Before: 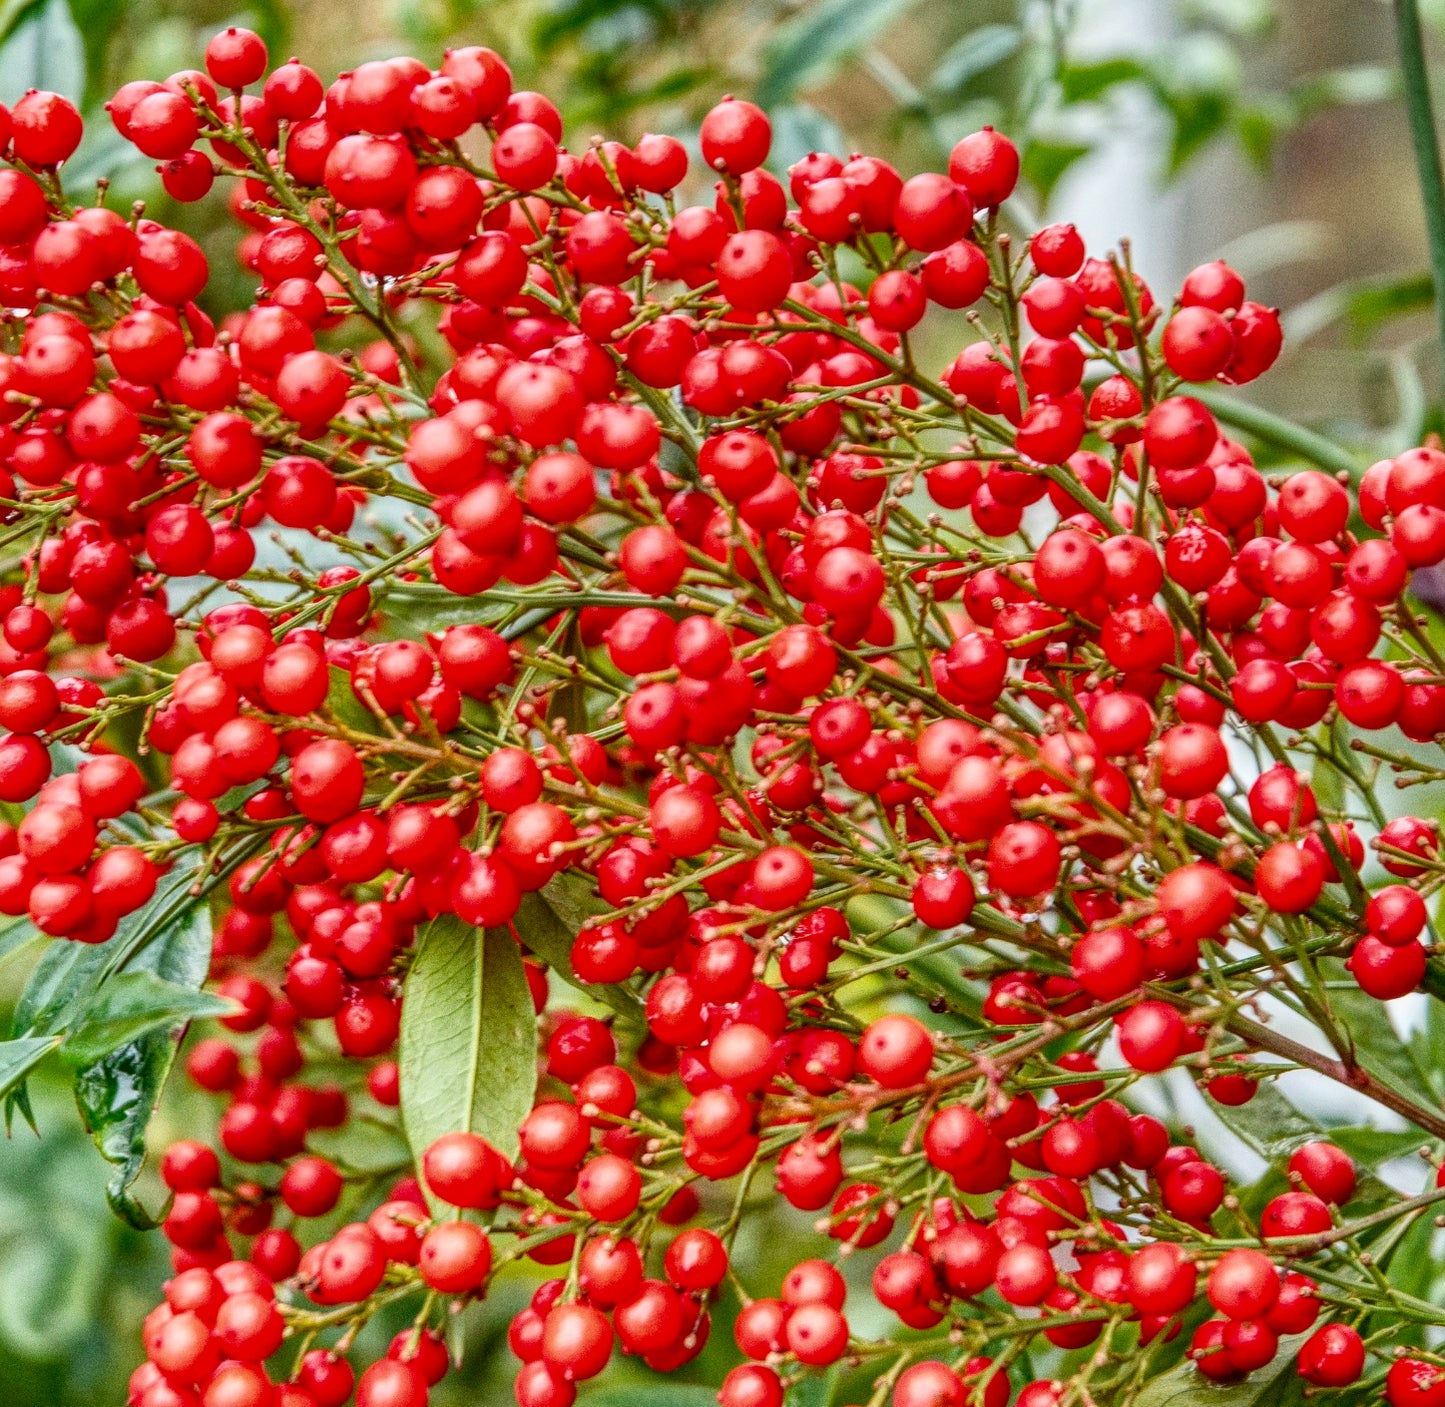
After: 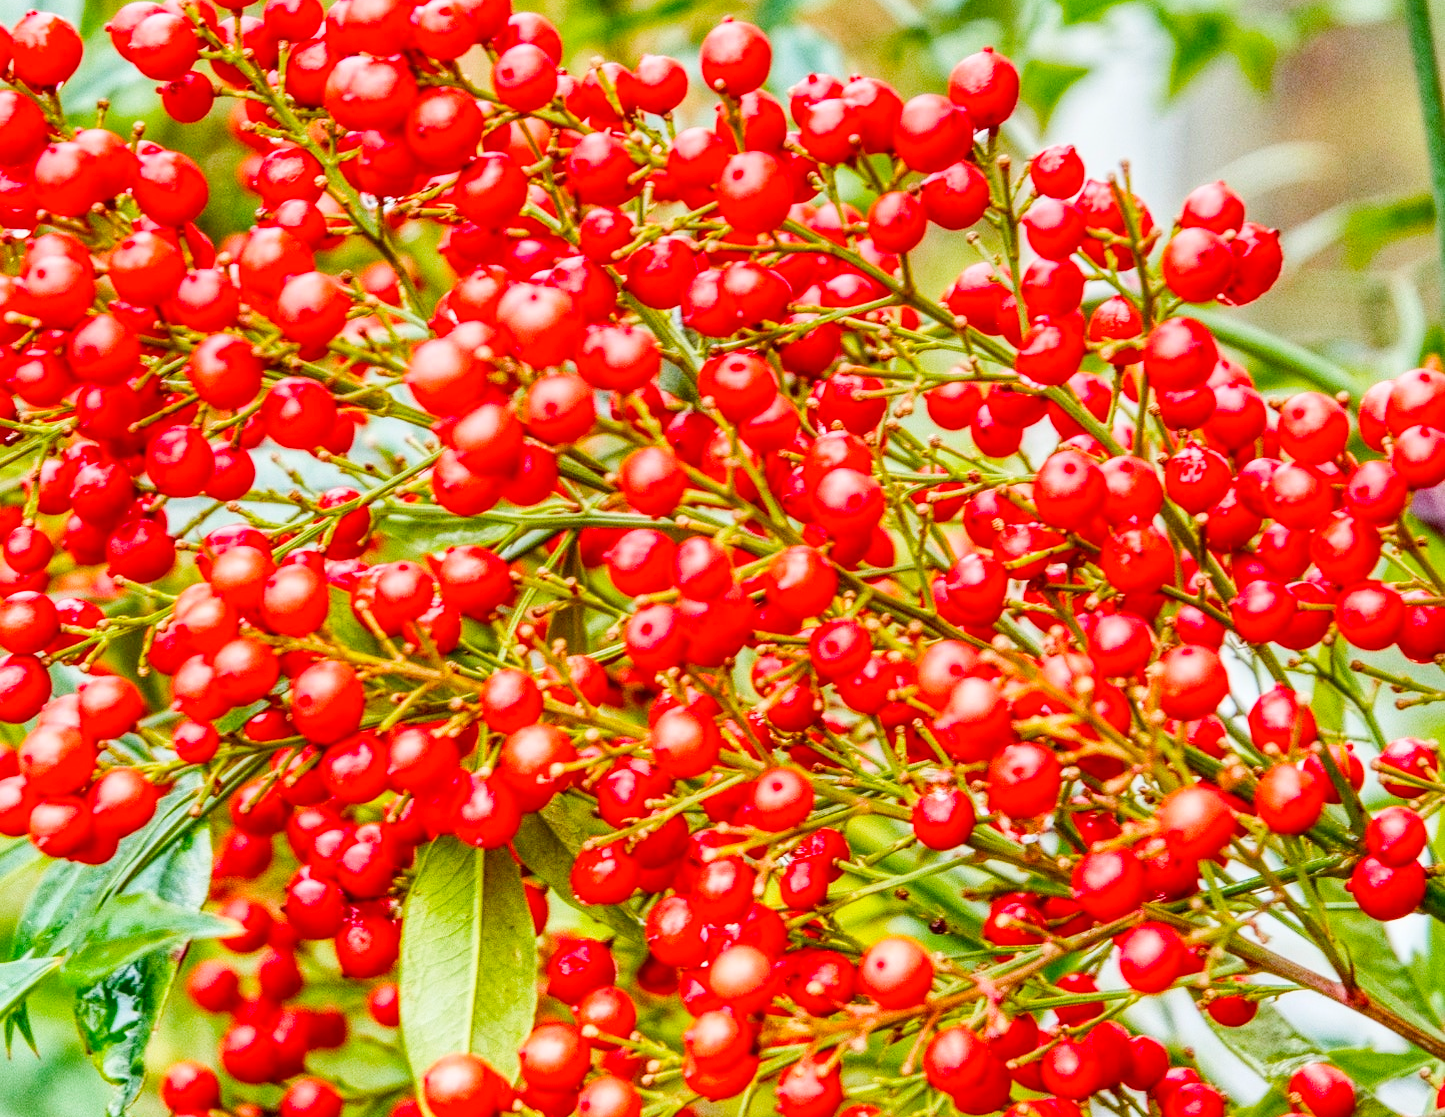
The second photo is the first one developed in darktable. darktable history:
color balance rgb: perceptual saturation grading › global saturation 25%, perceptual brilliance grading › mid-tones 10%, perceptual brilliance grading › shadows 15%, global vibrance 20%
base curve: curves: ch0 [(0, 0) (0.204, 0.334) (0.55, 0.733) (1, 1)], preserve colors none
white balance: emerald 1
crop and rotate: top 5.667%, bottom 14.937%
